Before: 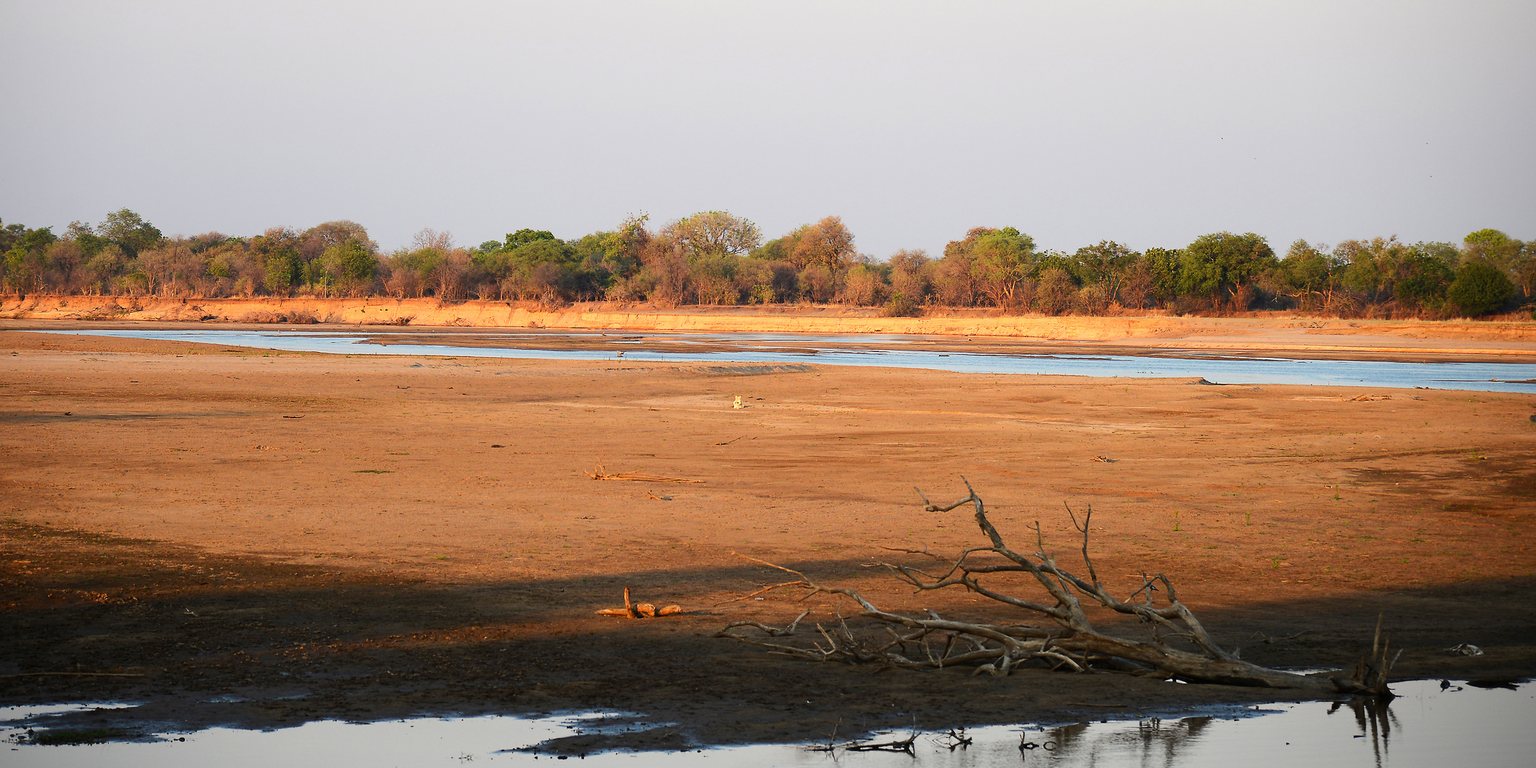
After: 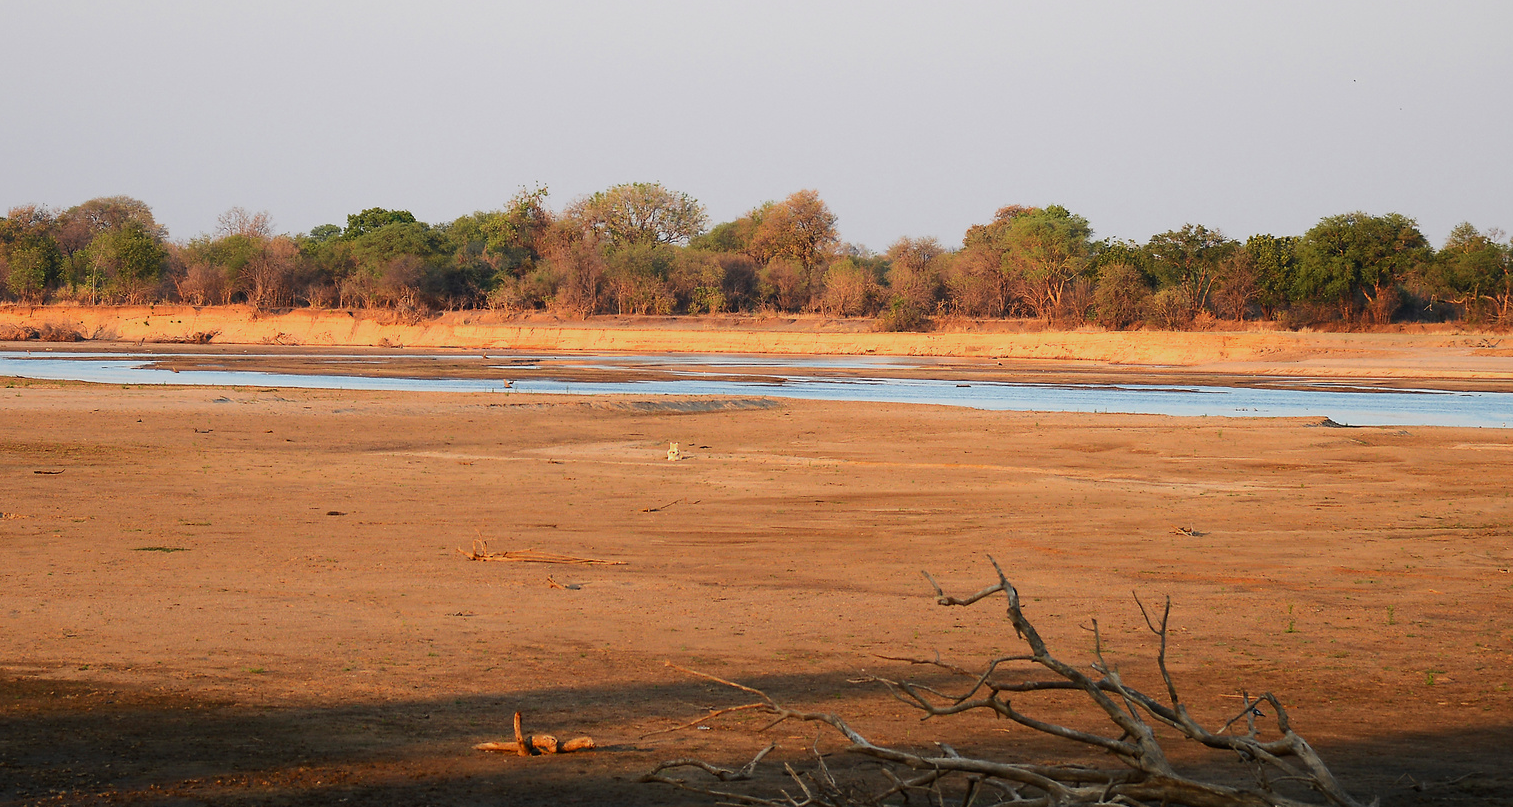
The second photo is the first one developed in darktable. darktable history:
color zones: curves: ch0 [(0, 0.5) (0.143, 0.5) (0.286, 0.456) (0.429, 0.5) (0.571, 0.5) (0.714, 0.5) (0.857, 0.5) (1, 0.5)]; ch1 [(0, 0.5) (0.143, 0.5) (0.286, 0.422) (0.429, 0.5) (0.571, 0.5) (0.714, 0.5) (0.857, 0.5) (1, 0.5)]
crop and rotate: left 16.882%, top 10.695%, right 13.035%, bottom 14.545%
exposure: black level correction 0.001, exposure -0.123 EV, compensate exposure bias true, compensate highlight preservation false
